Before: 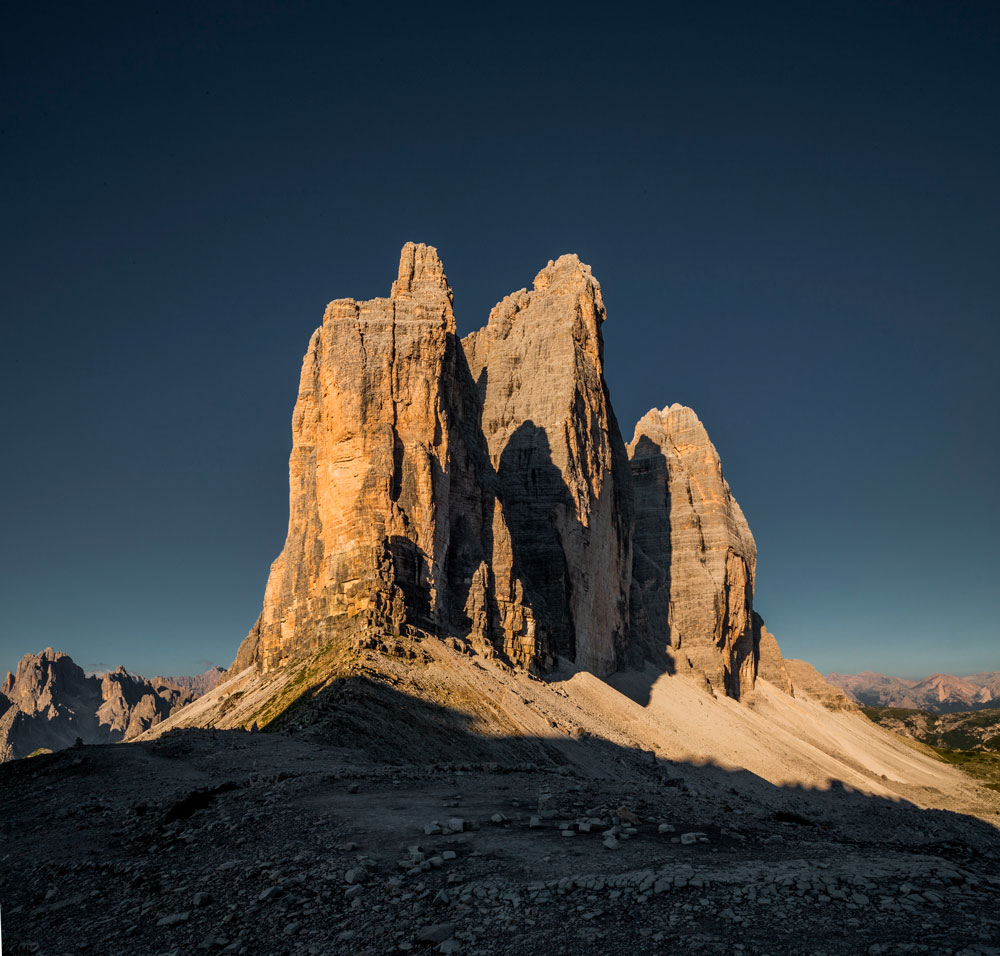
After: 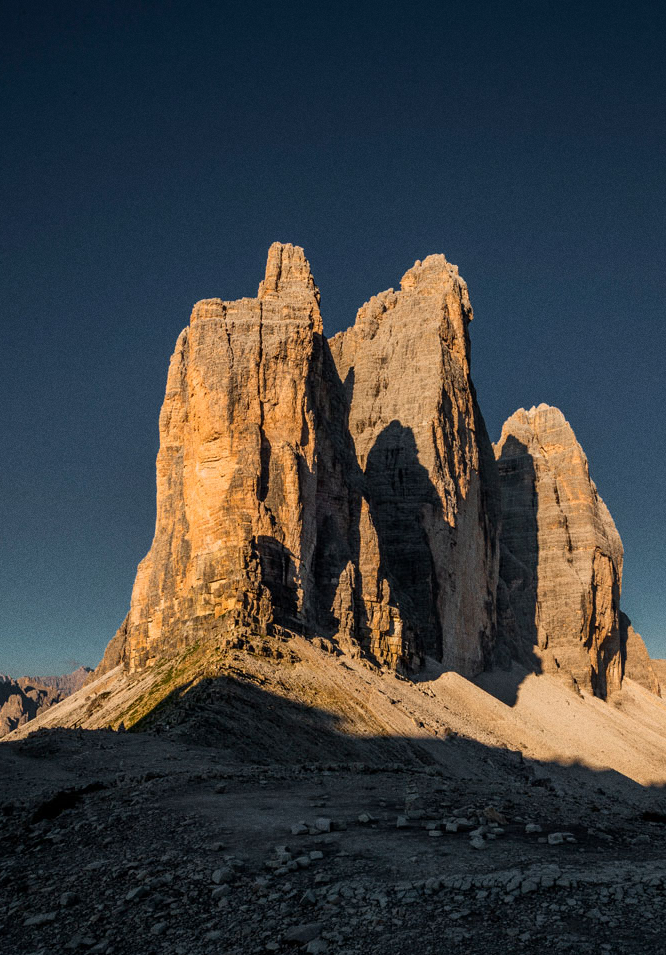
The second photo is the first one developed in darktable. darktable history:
crop and rotate: left 13.342%, right 19.991%
rotate and perspective: automatic cropping off
grain: coarseness 0.09 ISO
